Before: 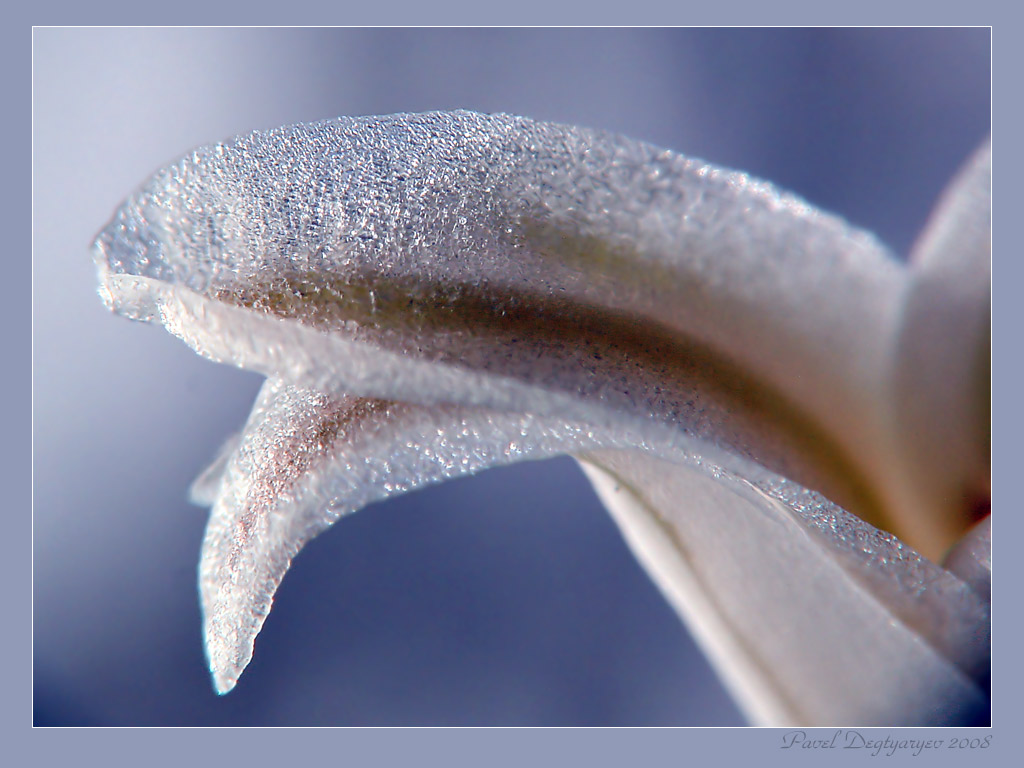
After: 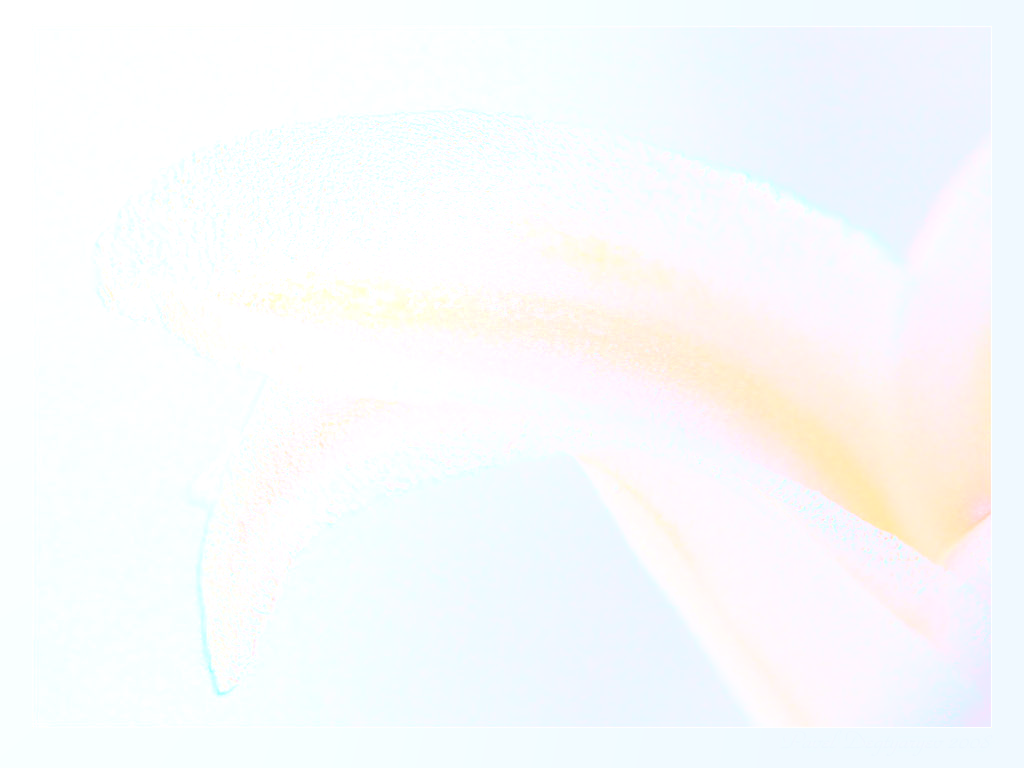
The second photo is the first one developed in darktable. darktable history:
bloom: size 85%, threshold 5%, strength 85%
local contrast: mode bilateral grid, contrast 15, coarseness 36, detail 105%, midtone range 0.2
